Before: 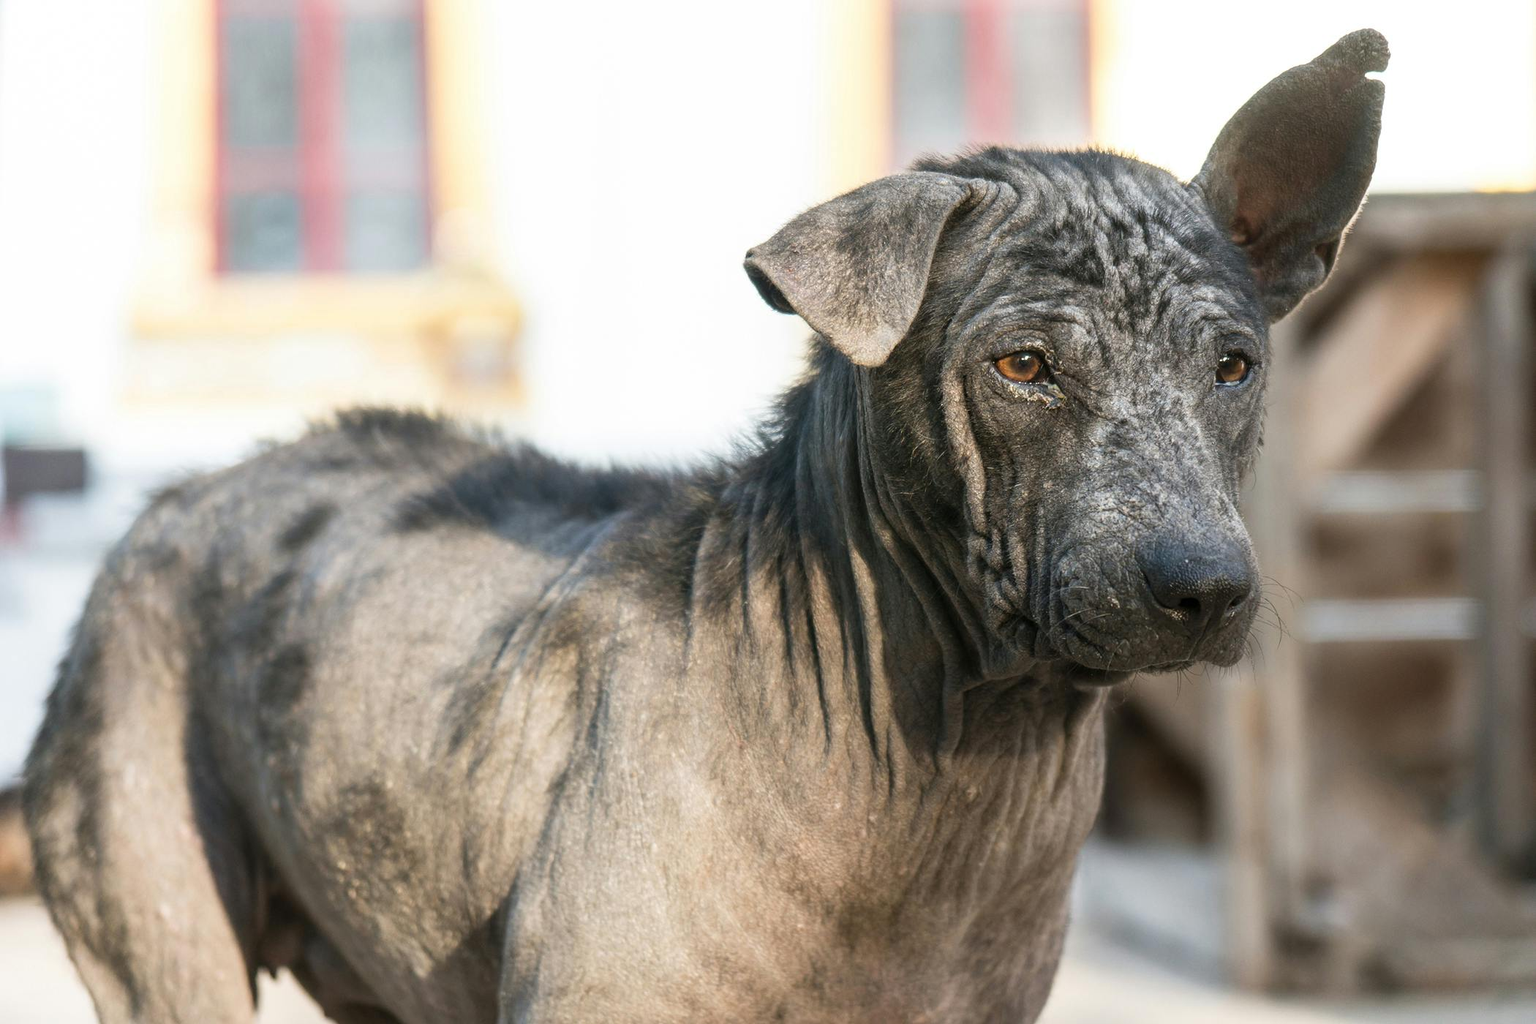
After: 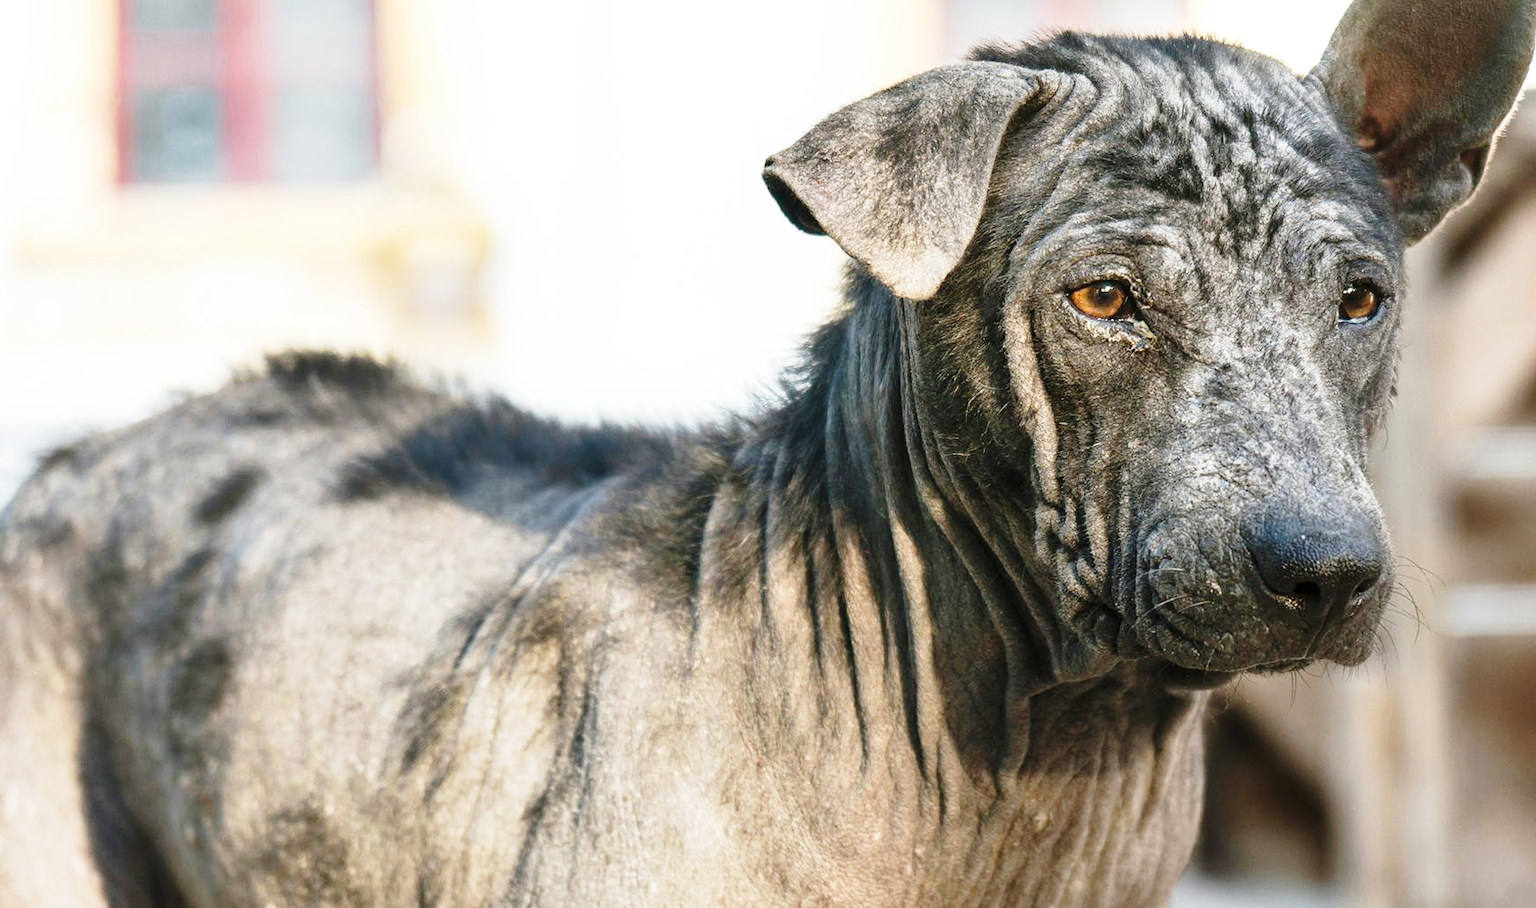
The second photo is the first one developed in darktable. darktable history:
crop: left 7.82%, top 11.871%, right 10.32%, bottom 15.463%
shadows and highlights: low approximation 0.01, soften with gaussian
base curve: curves: ch0 [(0, 0) (0.028, 0.03) (0.121, 0.232) (0.46, 0.748) (0.859, 0.968) (1, 1)], preserve colors none
